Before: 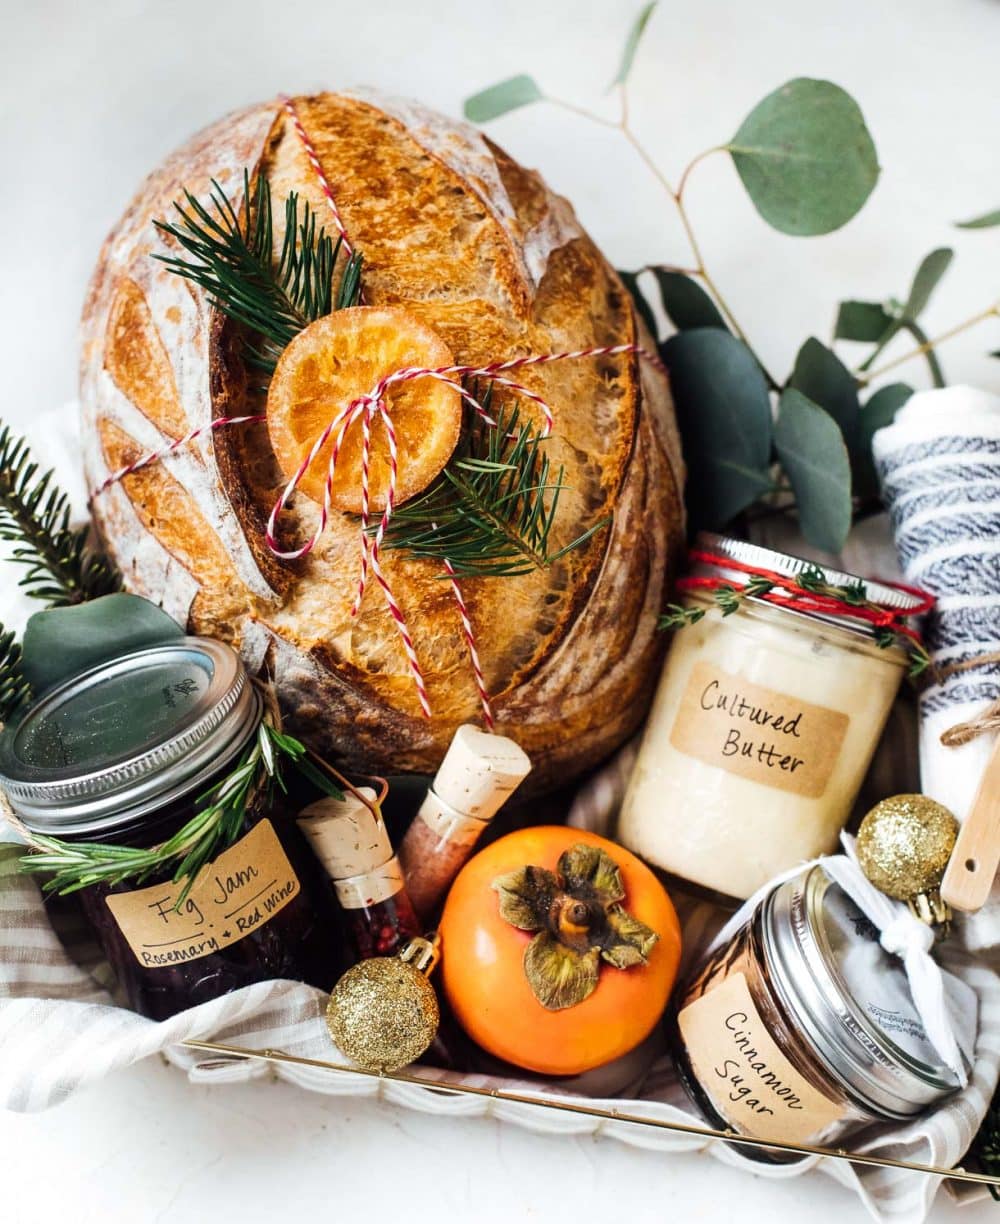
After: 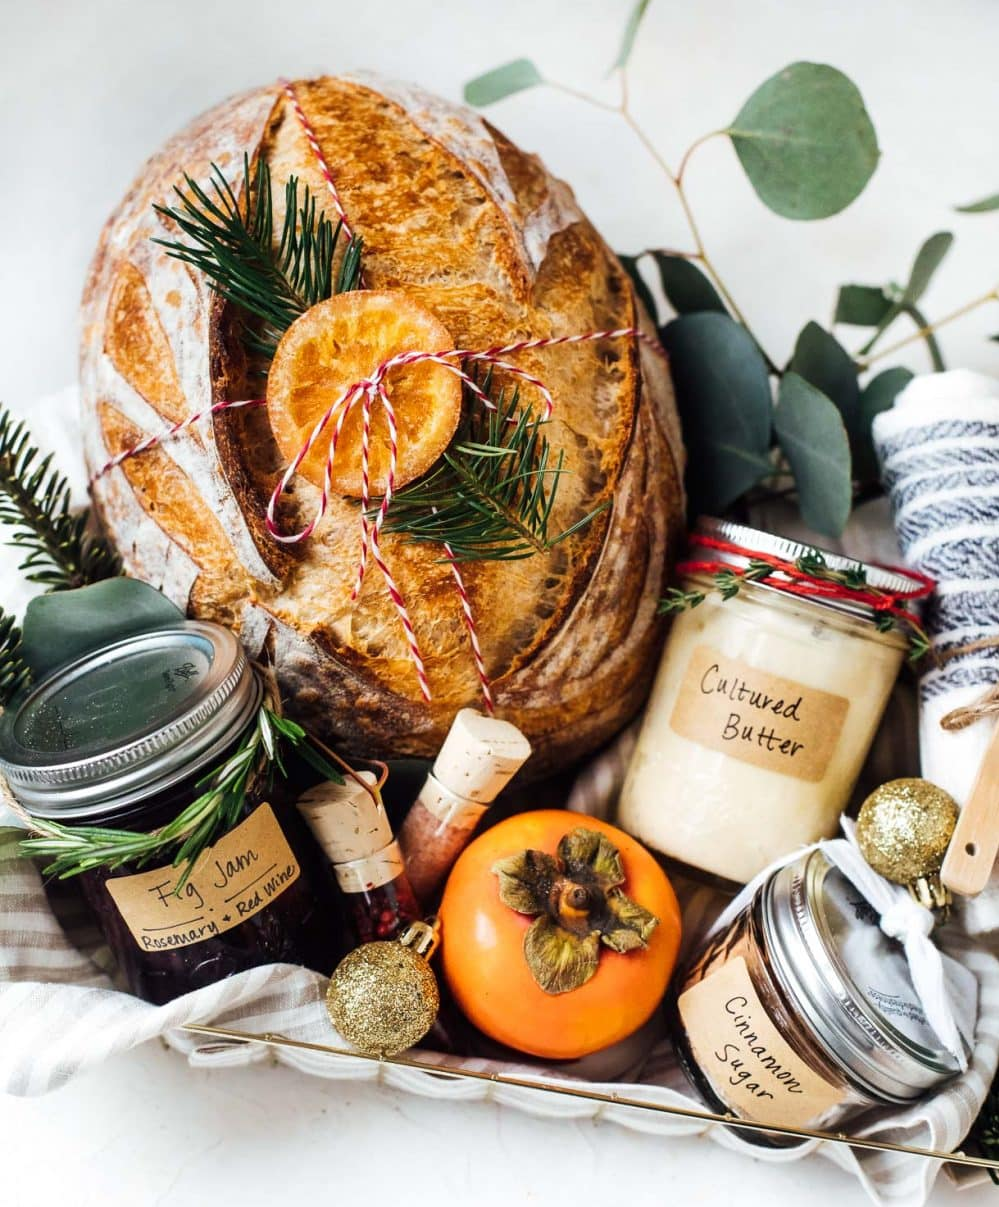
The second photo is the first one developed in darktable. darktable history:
crop: top 1.326%, right 0.074%
